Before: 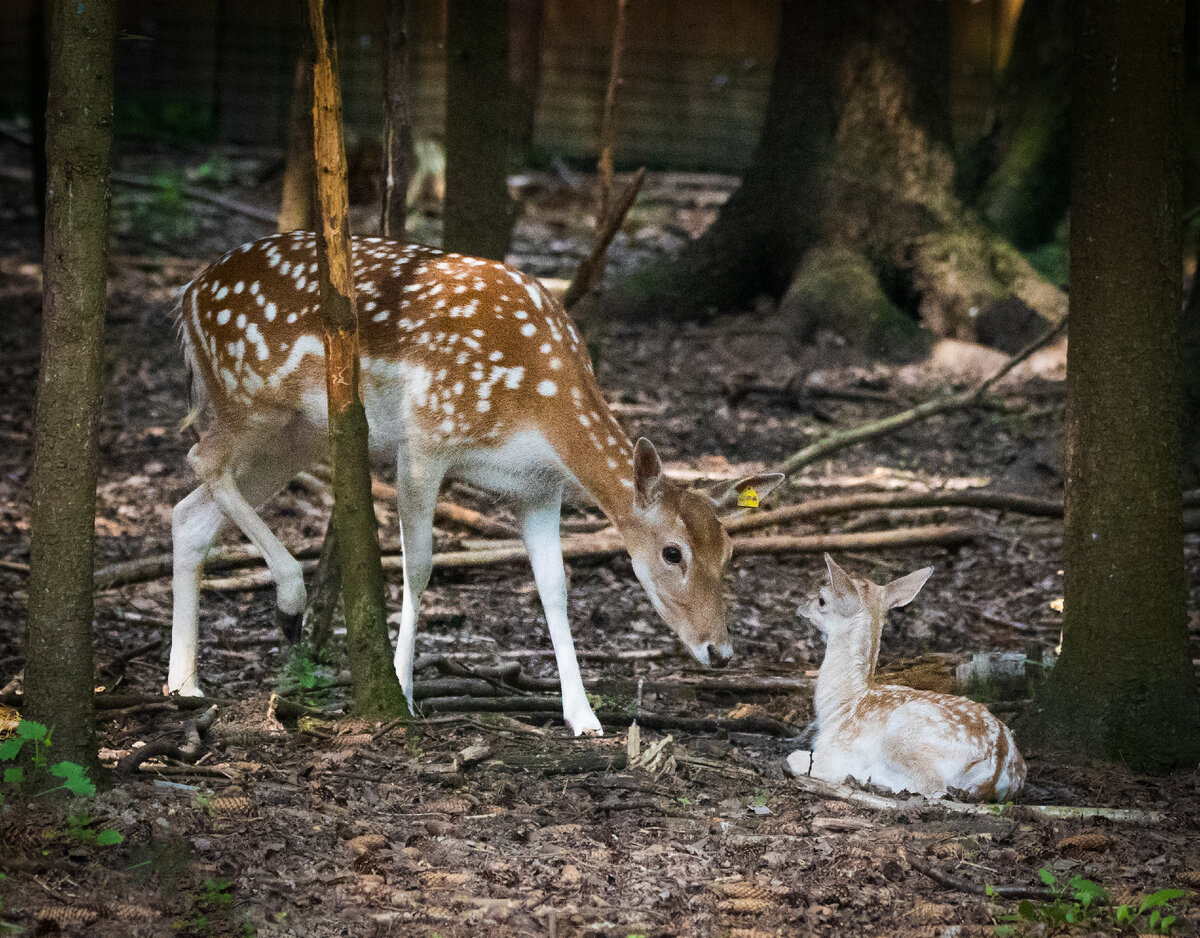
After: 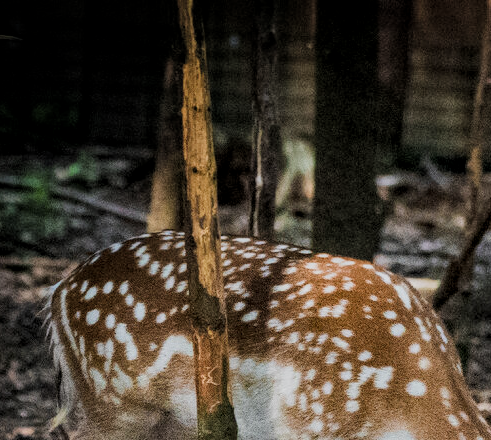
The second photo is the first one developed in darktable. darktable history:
crop and rotate: left 10.938%, top 0.088%, right 48.129%, bottom 52.977%
filmic rgb: black relative exposure -7.65 EV, white relative exposure 4.56 EV, hardness 3.61, color science v4 (2020)
local contrast: on, module defaults
